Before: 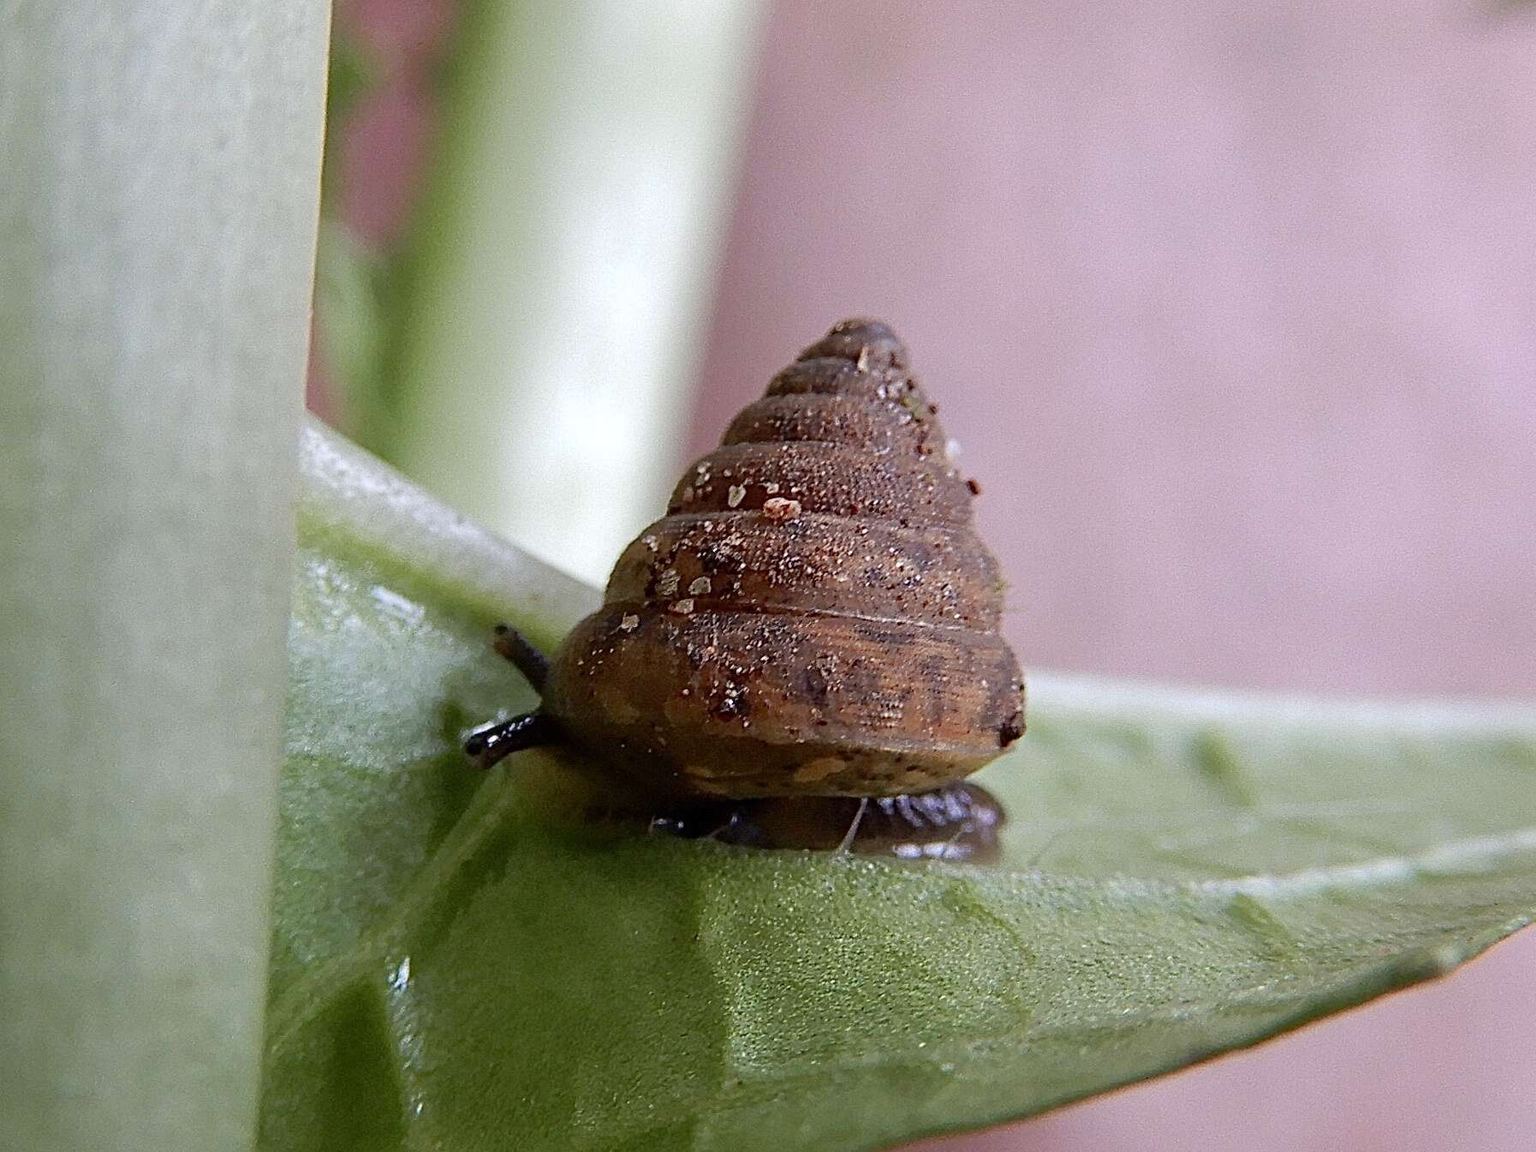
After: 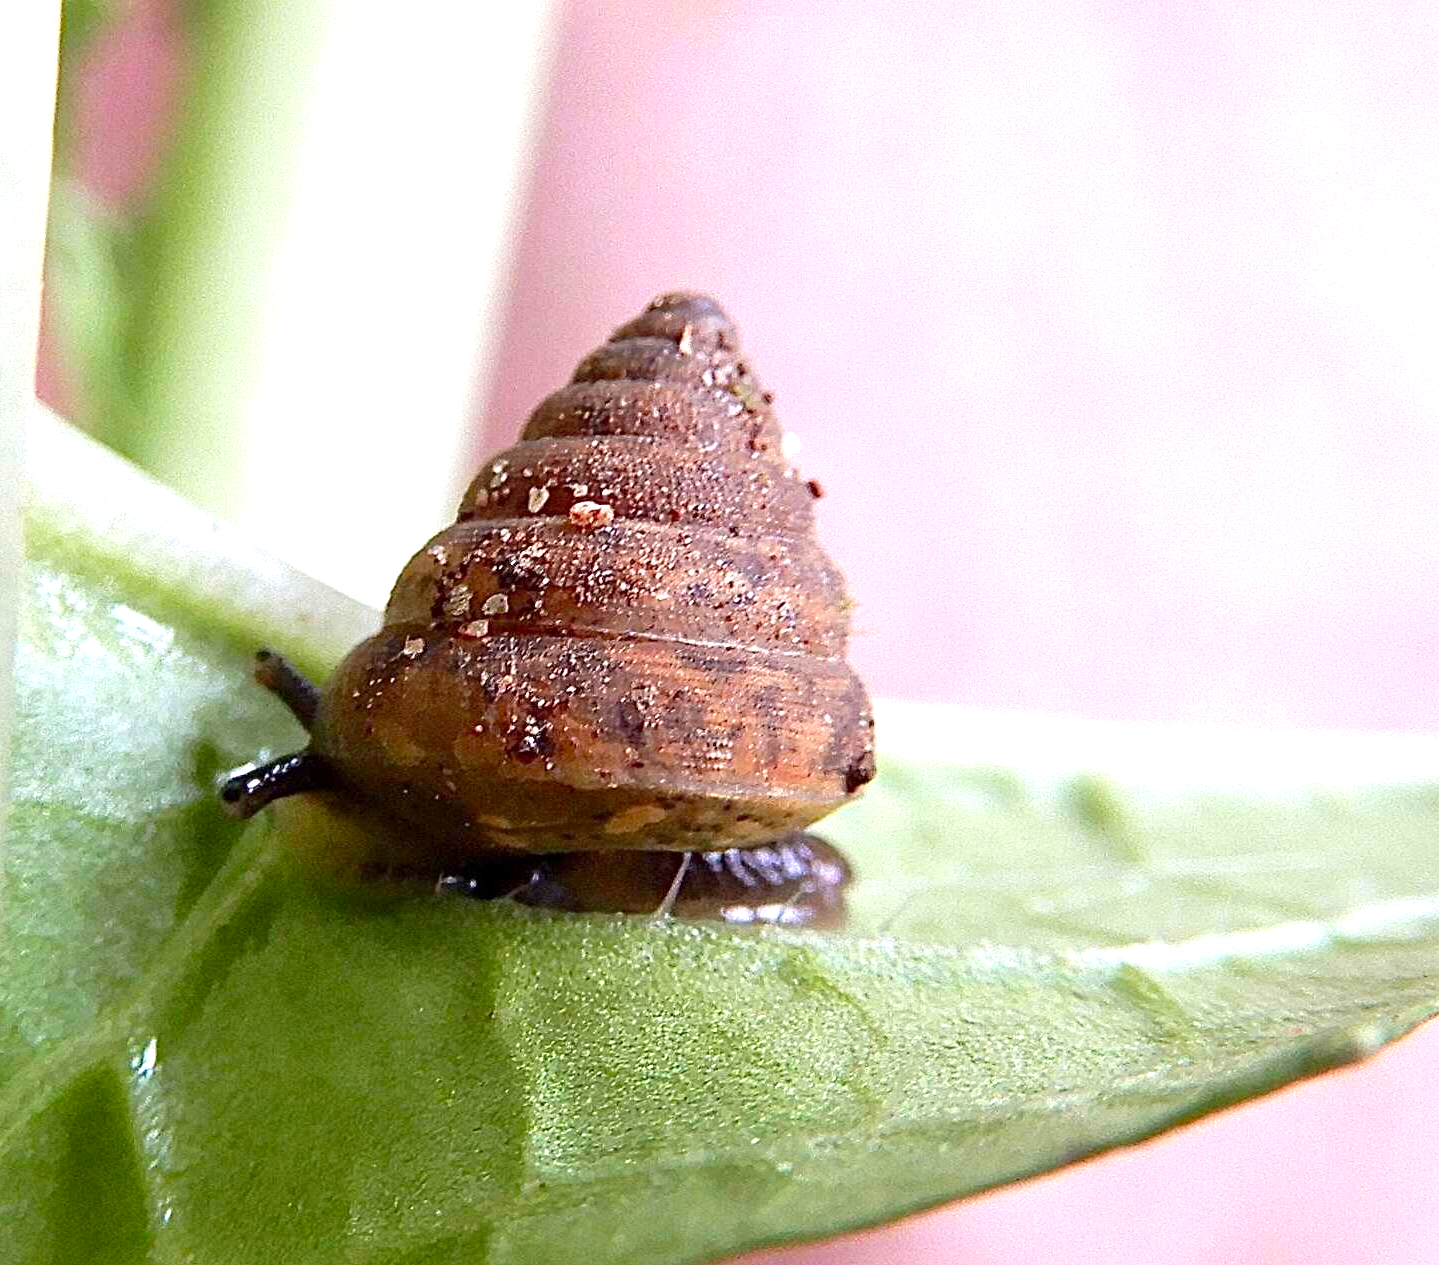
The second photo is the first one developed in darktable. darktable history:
crop and rotate: left 17.984%, top 5.969%, right 1.756%
exposure: black level correction 0.001, exposure 1.128 EV, compensate highlight preservation false
